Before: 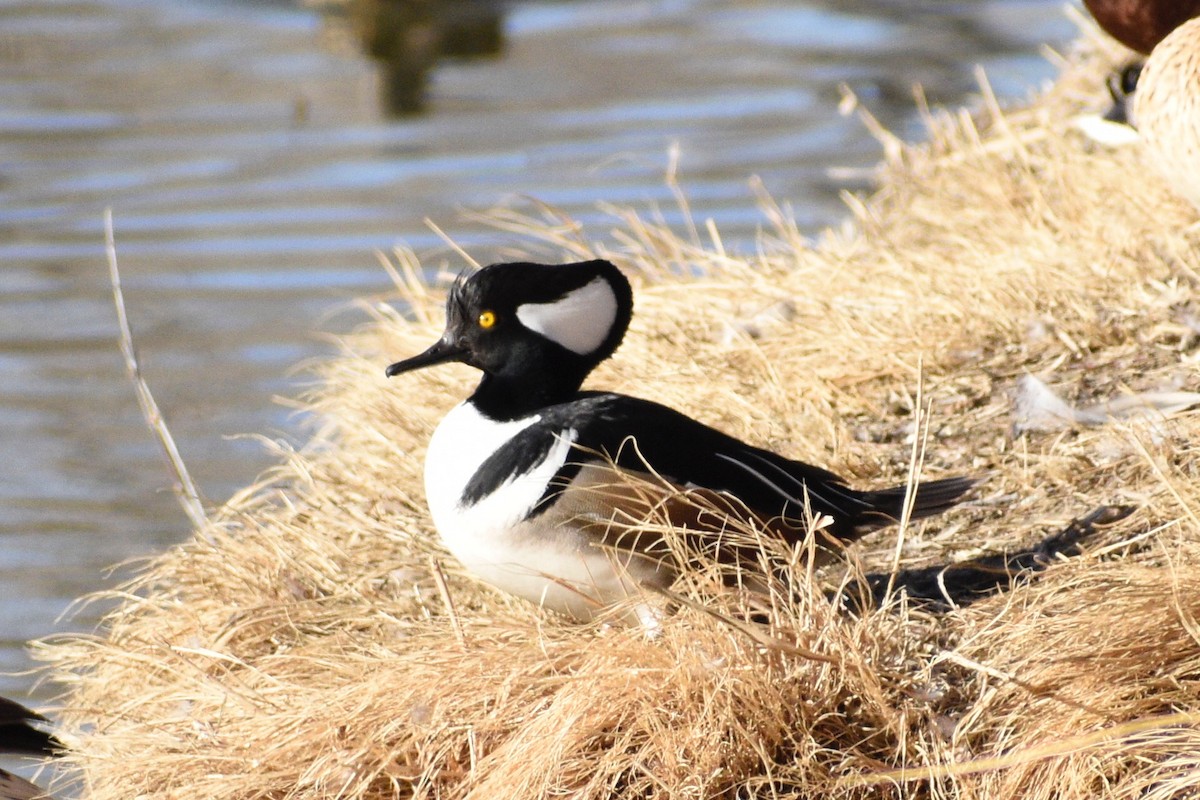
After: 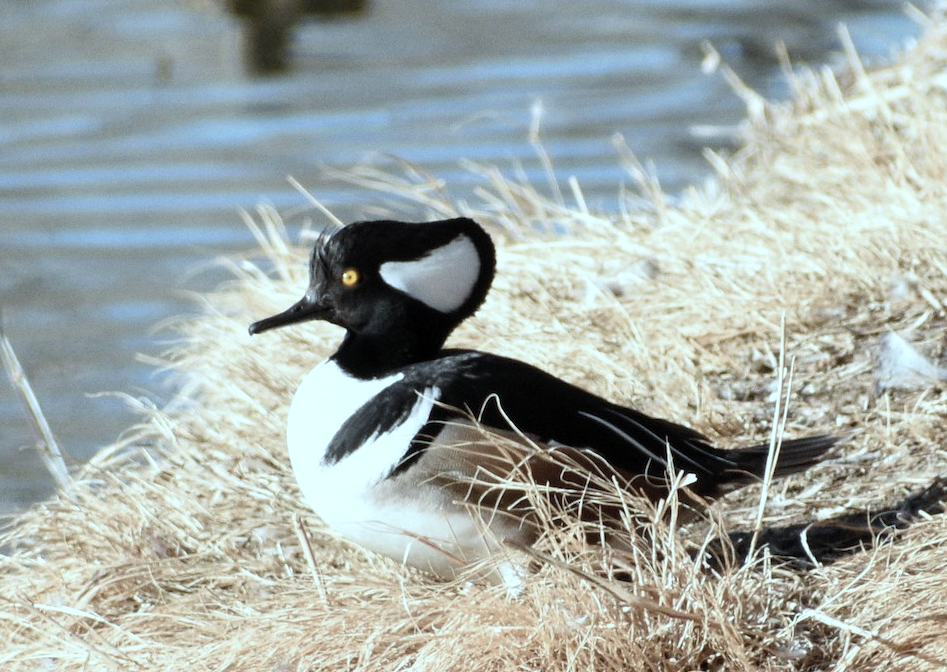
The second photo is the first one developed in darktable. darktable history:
local contrast: highlights 101%, shadows 101%, detail 120%, midtone range 0.2
color correction: highlights a* -12.44, highlights b* -17.89, saturation 0.705
crop: left 11.478%, top 5.312%, right 9.595%, bottom 10.58%
